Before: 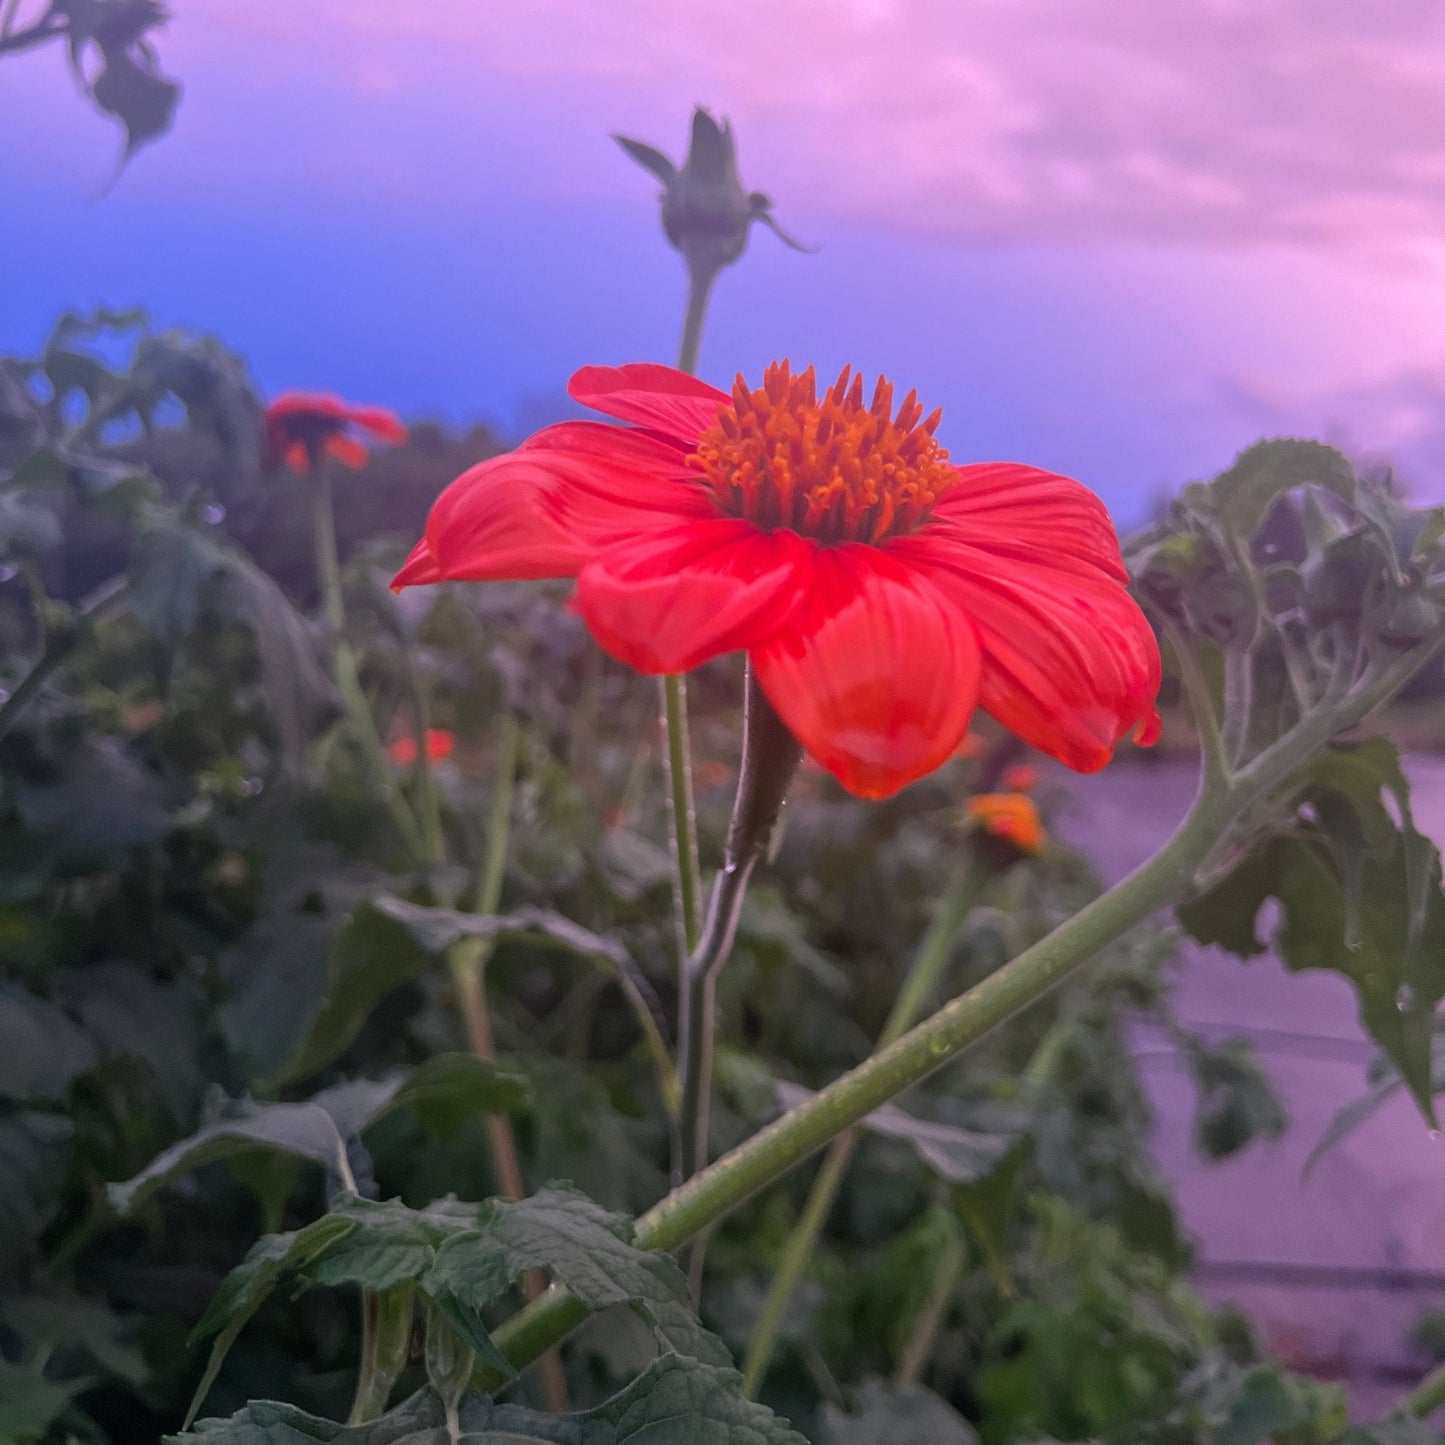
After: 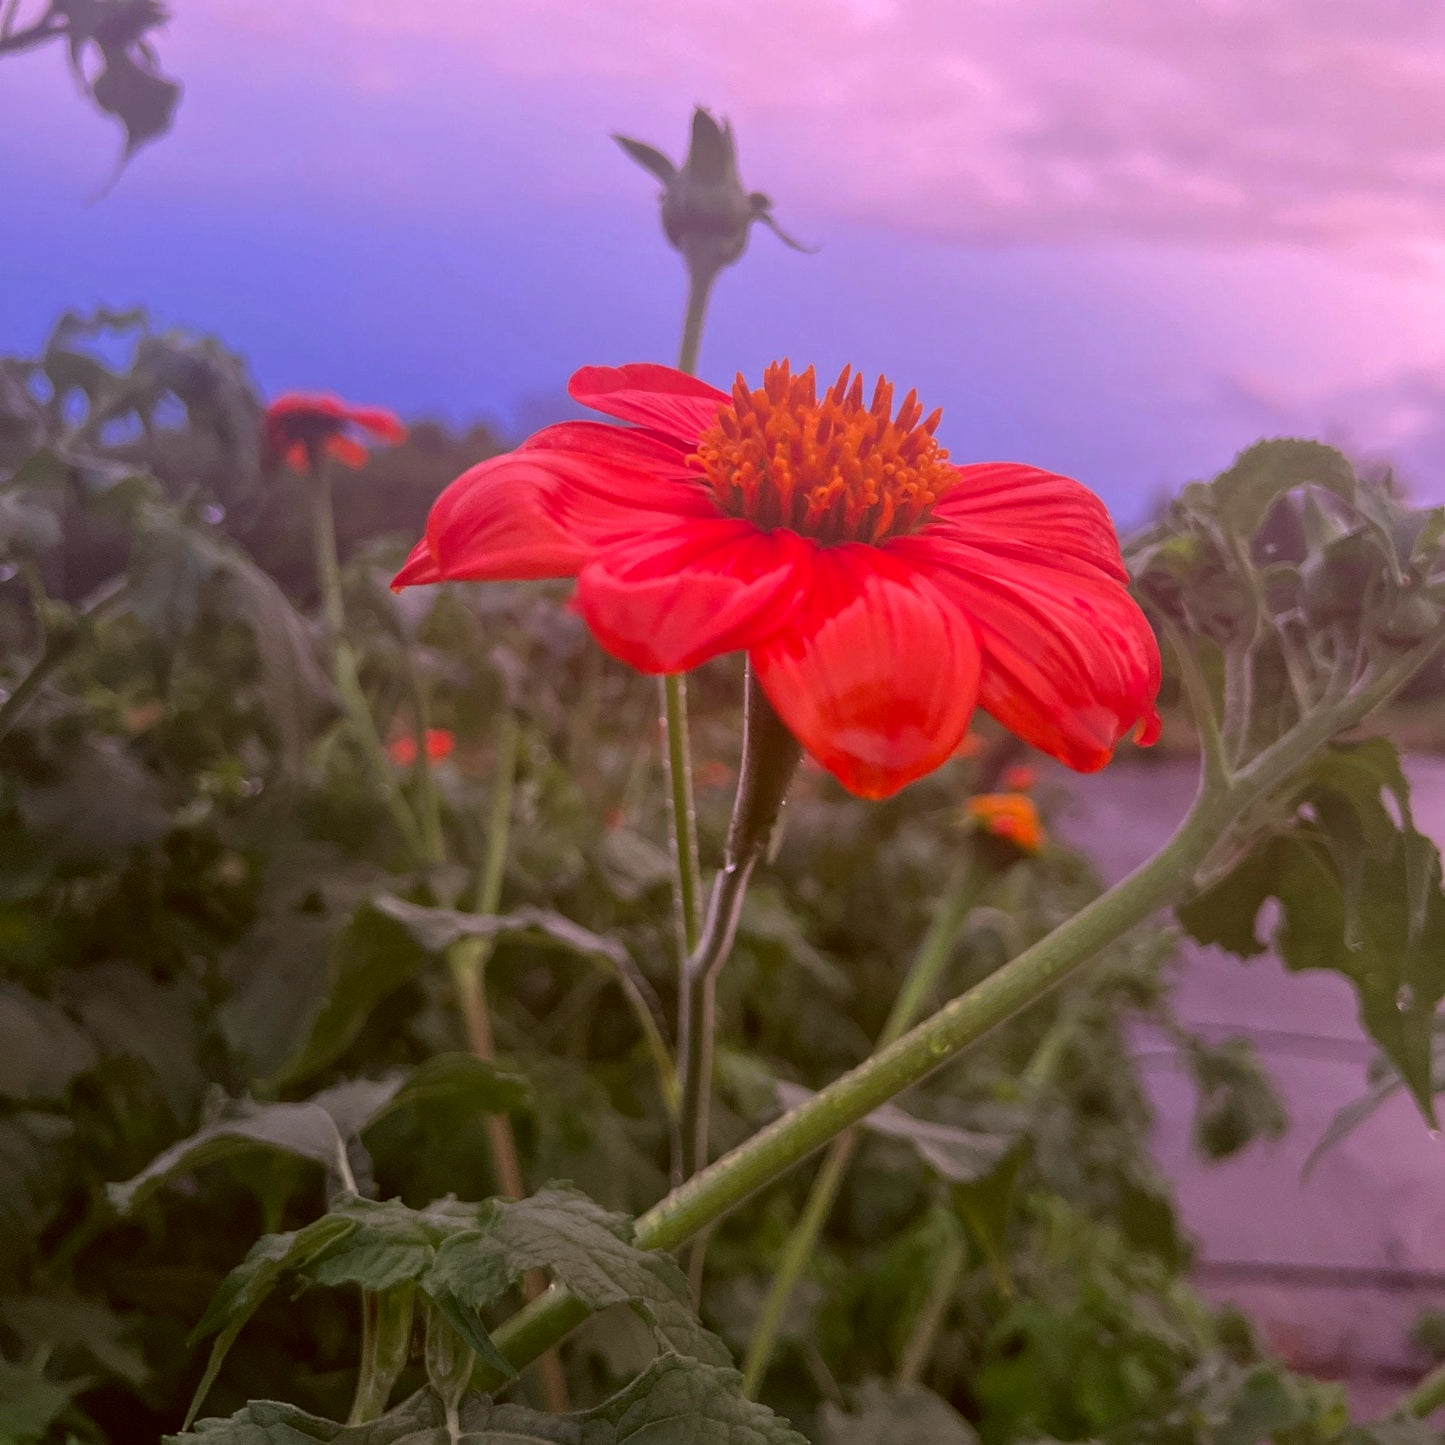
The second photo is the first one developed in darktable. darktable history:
color correction: highlights a* -0.419, highlights b* 0.163, shadows a* 4.68, shadows b* 20.05
